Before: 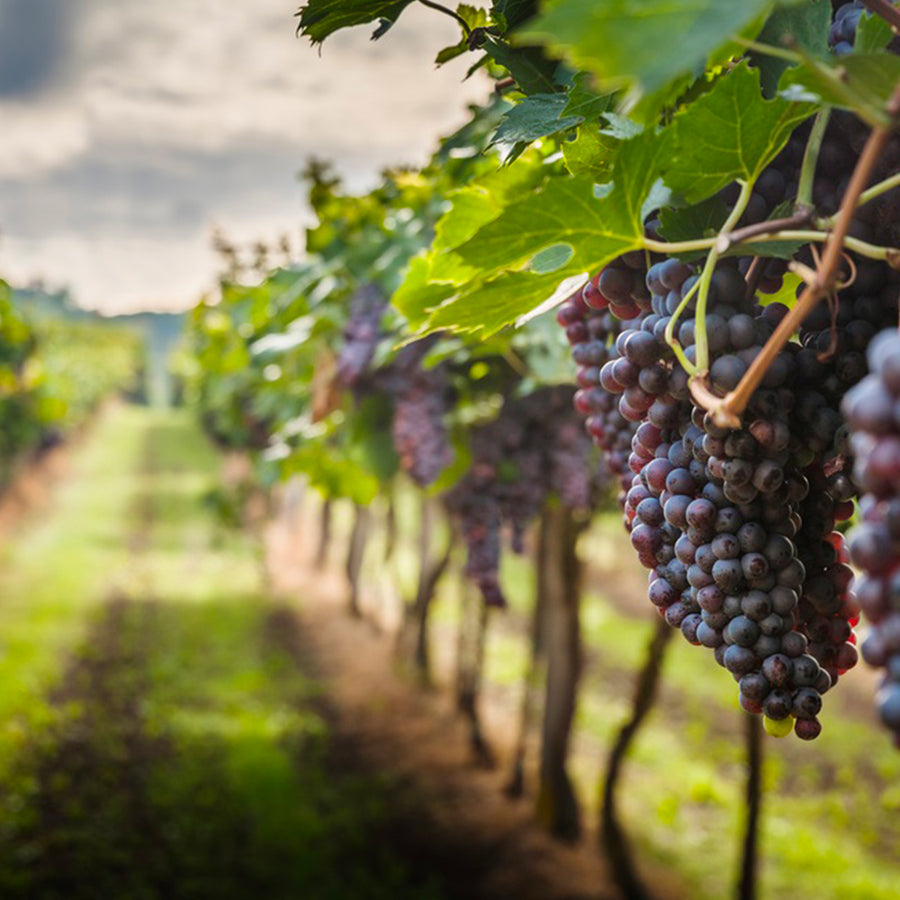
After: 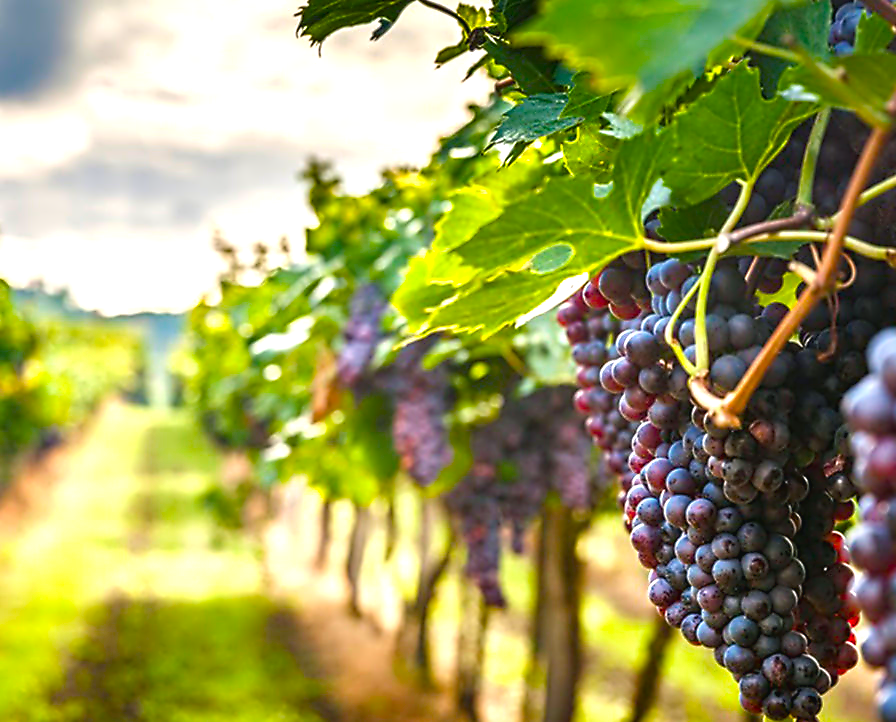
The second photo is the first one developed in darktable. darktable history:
base curve: curves: ch0 [(0, 0) (0.303, 0.277) (1, 1)], preserve colors none
exposure: black level correction 0.002, exposure -0.098 EV, compensate exposure bias true, compensate highlight preservation false
contrast equalizer: octaves 7, y [[0.5, 0.5, 0.5, 0.515, 0.749, 0.84], [0.5 ×6], [0.5 ×6], [0, 0, 0, 0.001, 0.067, 0.262], [0 ×6]]
crop: bottom 19.705%
color balance rgb: shadows lift › chroma 2.062%, shadows lift › hue 216.48°, global offset › luminance 0.25%, global offset › hue 169.25°, perceptual saturation grading › global saturation 20%, perceptual saturation grading › highlights -25.654%, perceptual saturation grading › shadows 49.523%, perceptual brilliance grading › global brilliance 24.933%, global vibrance 20%
